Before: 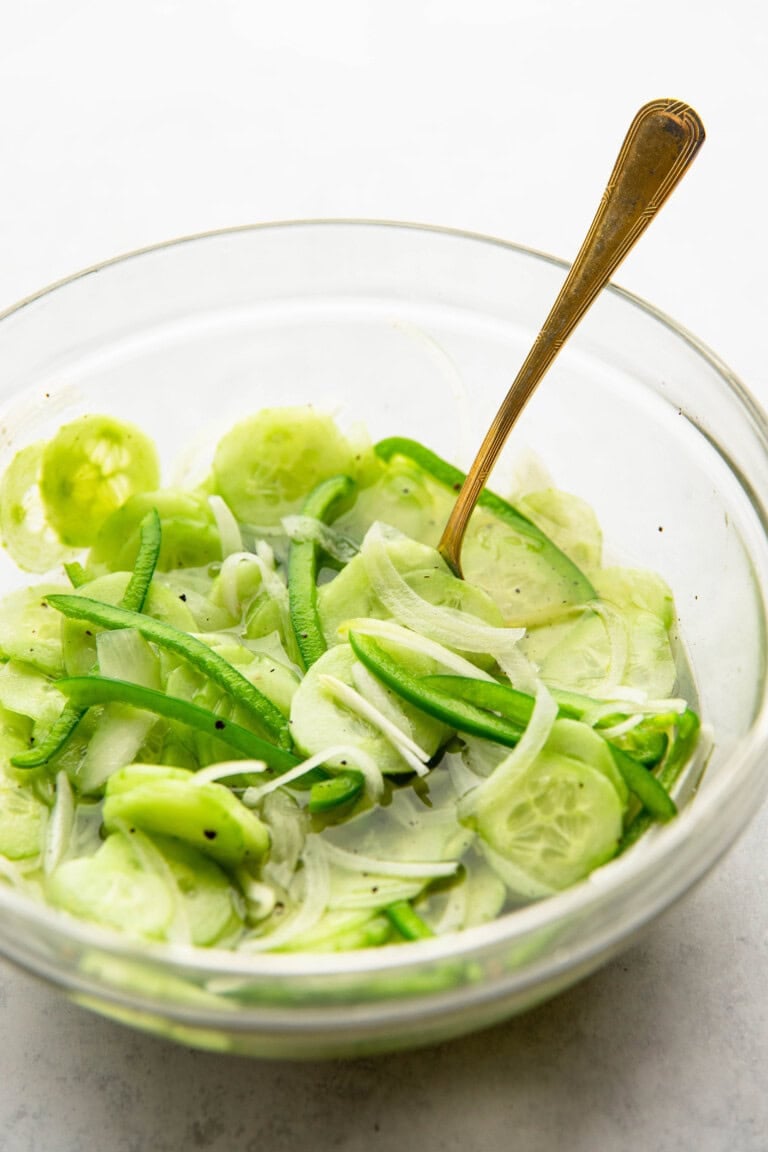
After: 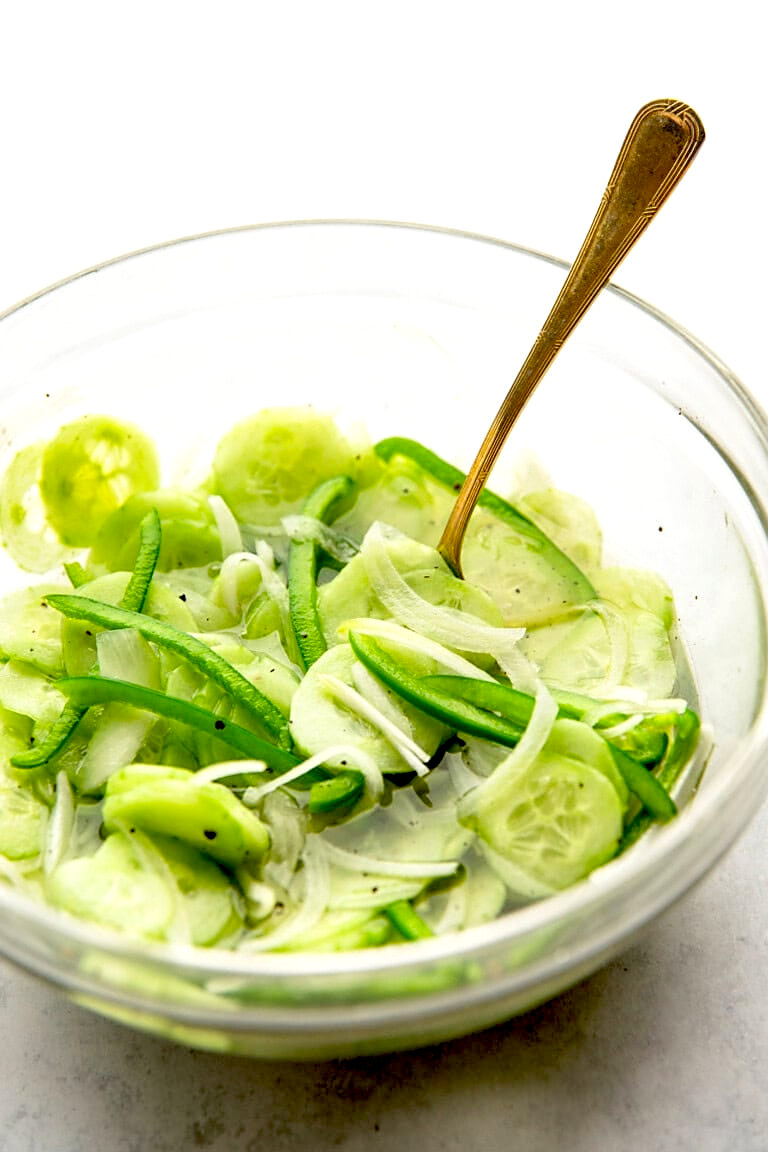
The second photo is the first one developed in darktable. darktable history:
exposure: black level correction 0.026, exposure 0.185 EV, compensate highlight preservation false
sharpen: radius 1.897, amount 0.404, threshold 1.572
